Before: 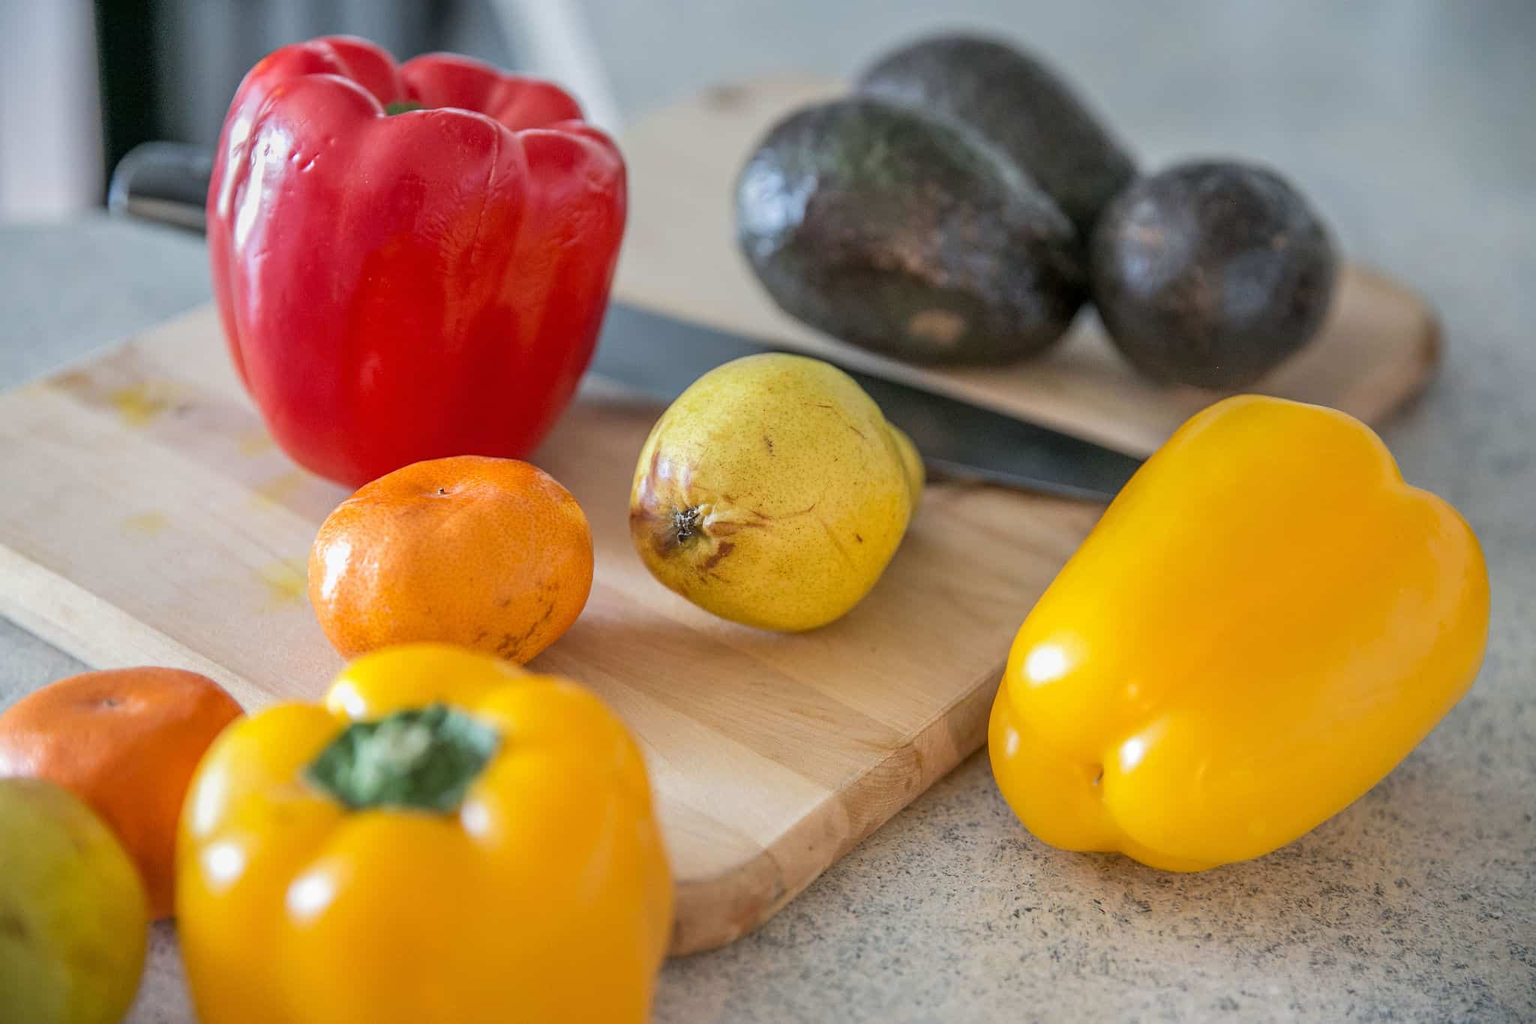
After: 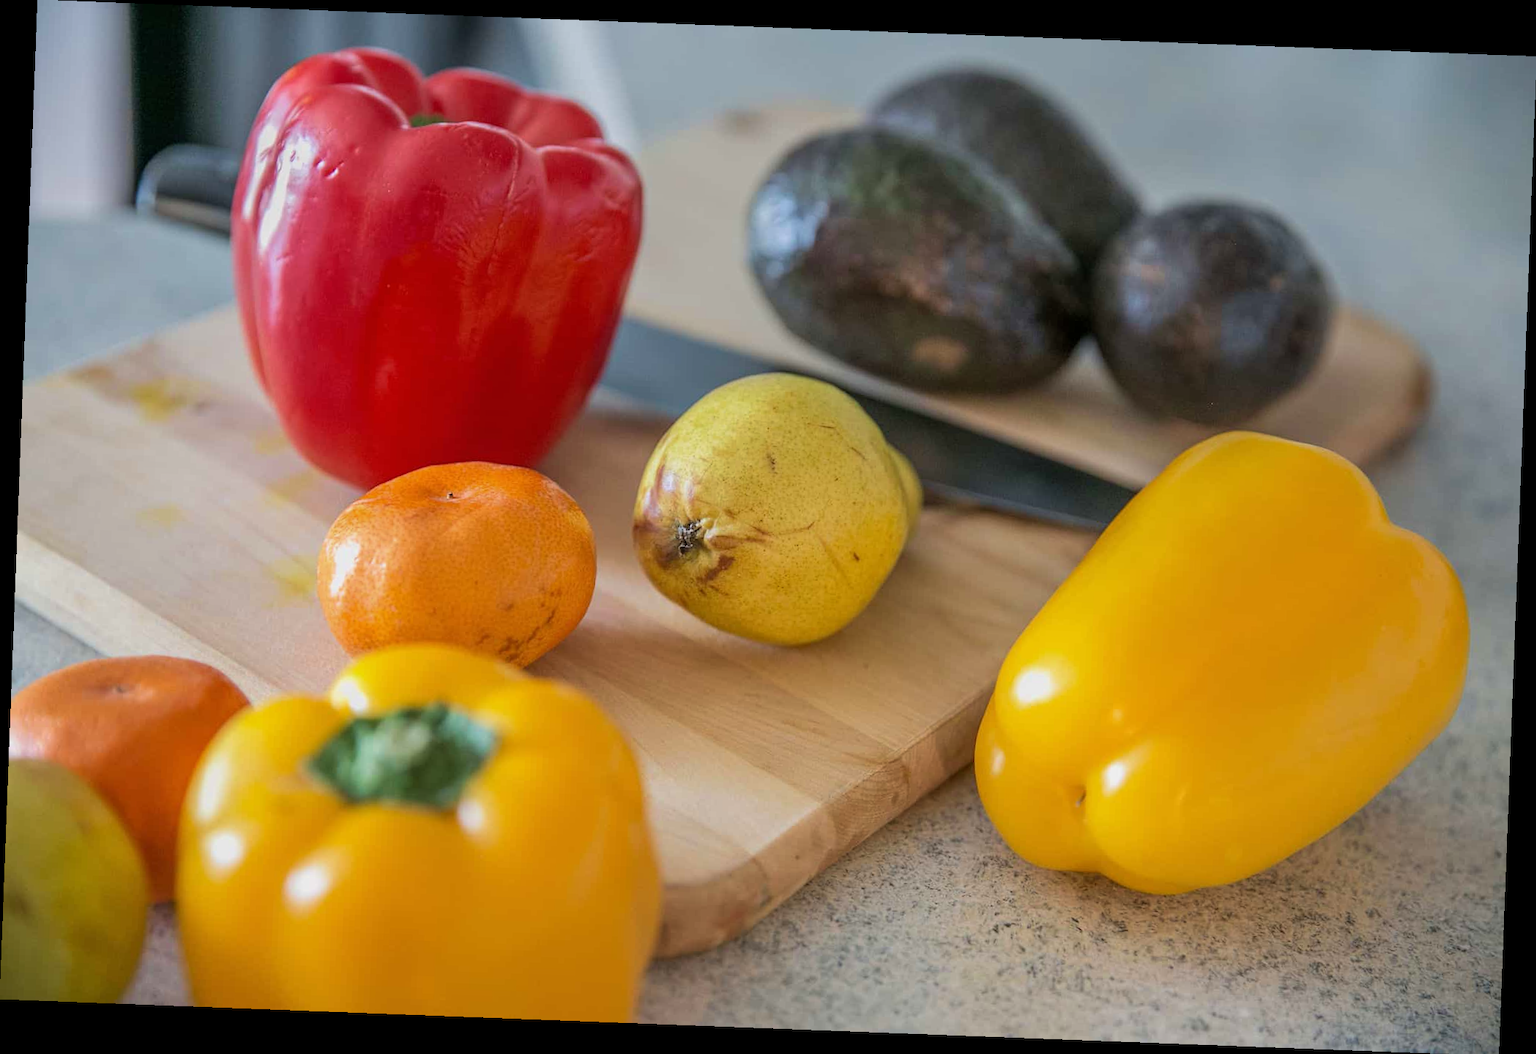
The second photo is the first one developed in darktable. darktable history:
velvia: on, module defaults
exposure: exposure -0.21 EV, compensate highlight preservation false
rotate and perspective: rotation 2.17°, automatic cropping off
